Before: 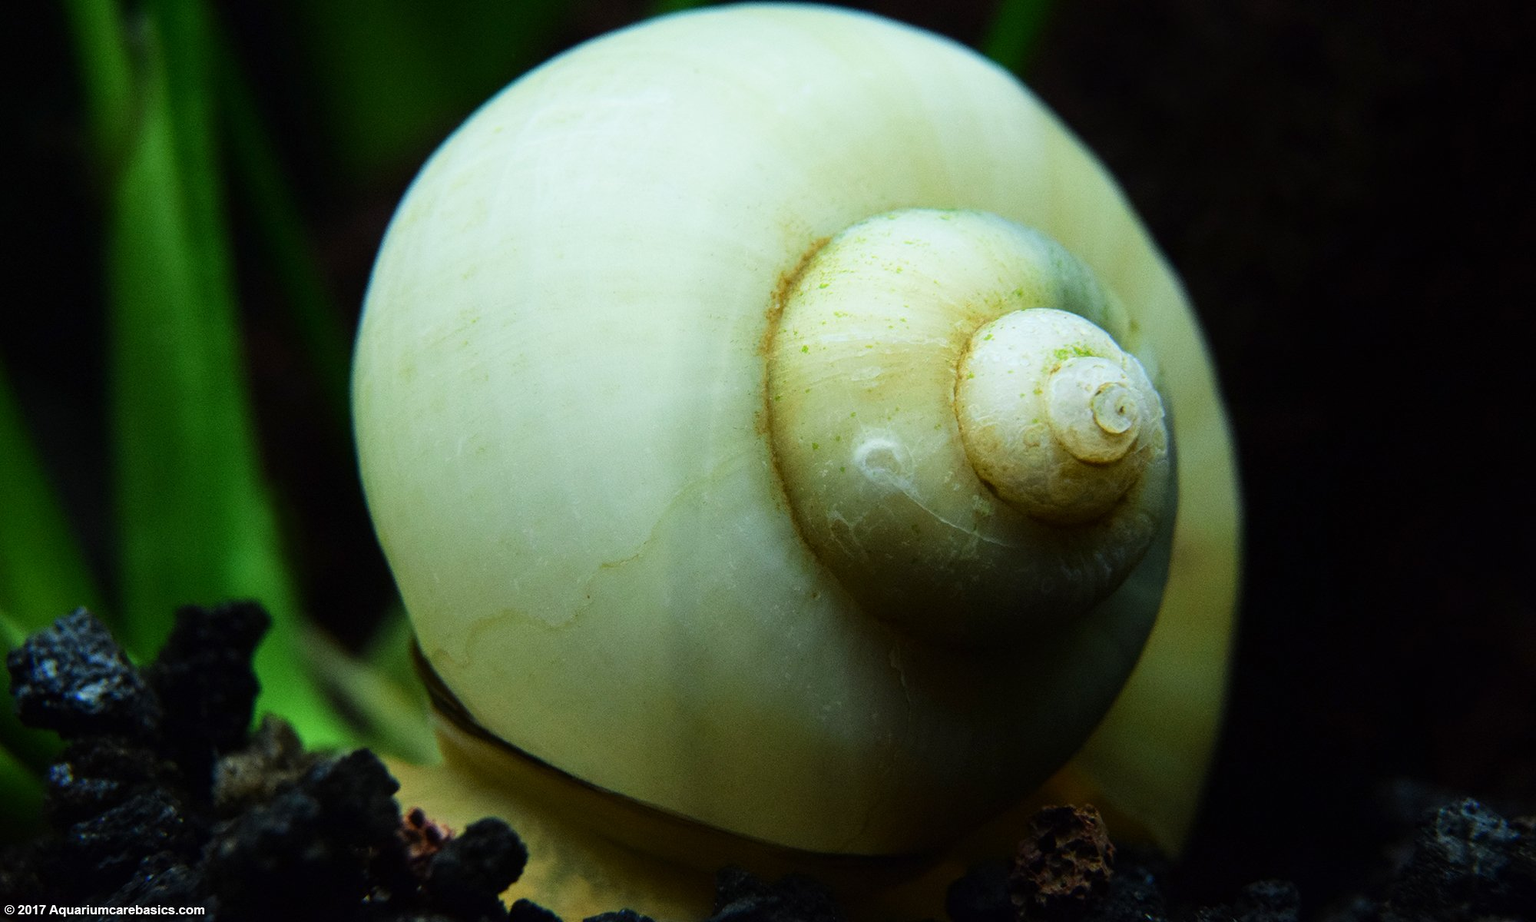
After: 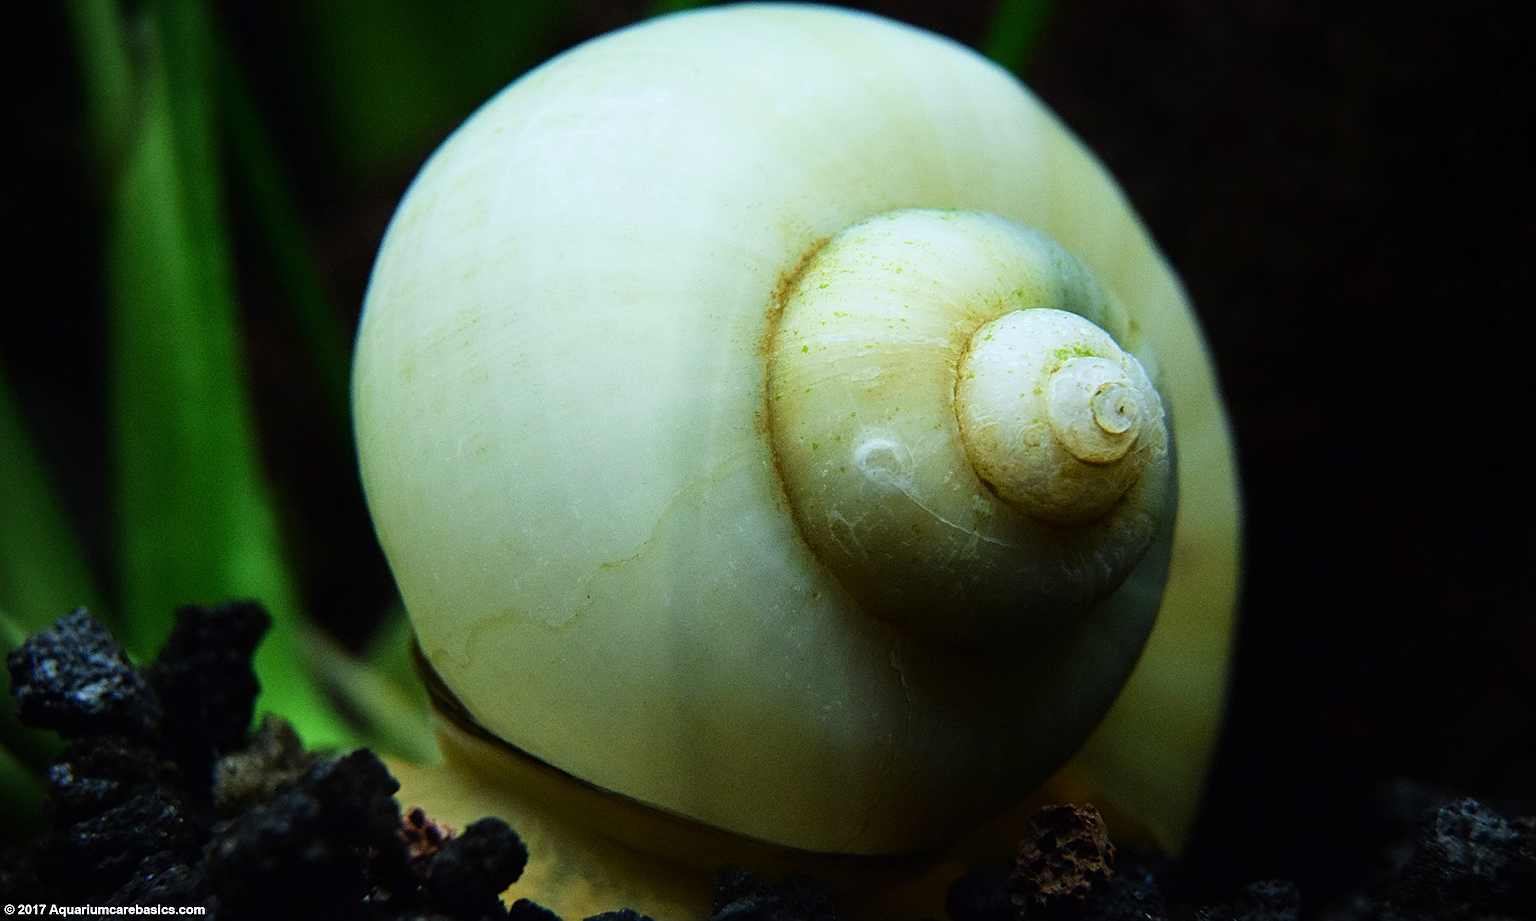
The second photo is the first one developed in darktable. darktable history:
white balance: red 0.983, blue 1.036
sharpen: on, module defaults
vignetting: fall-off radius 60.92%
